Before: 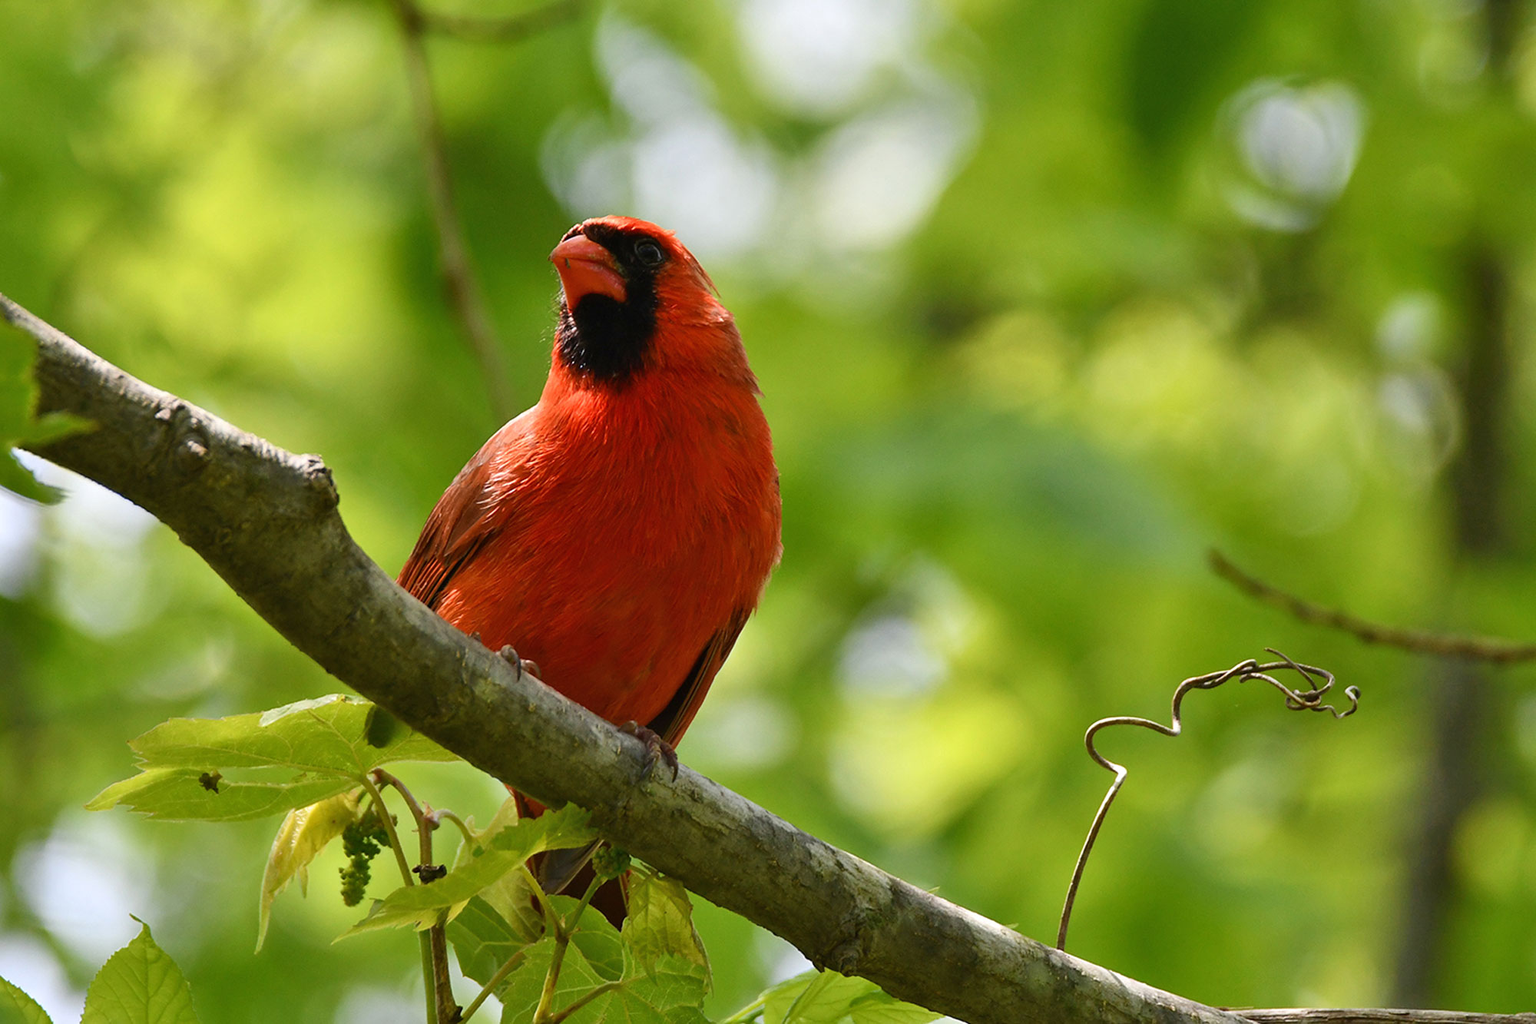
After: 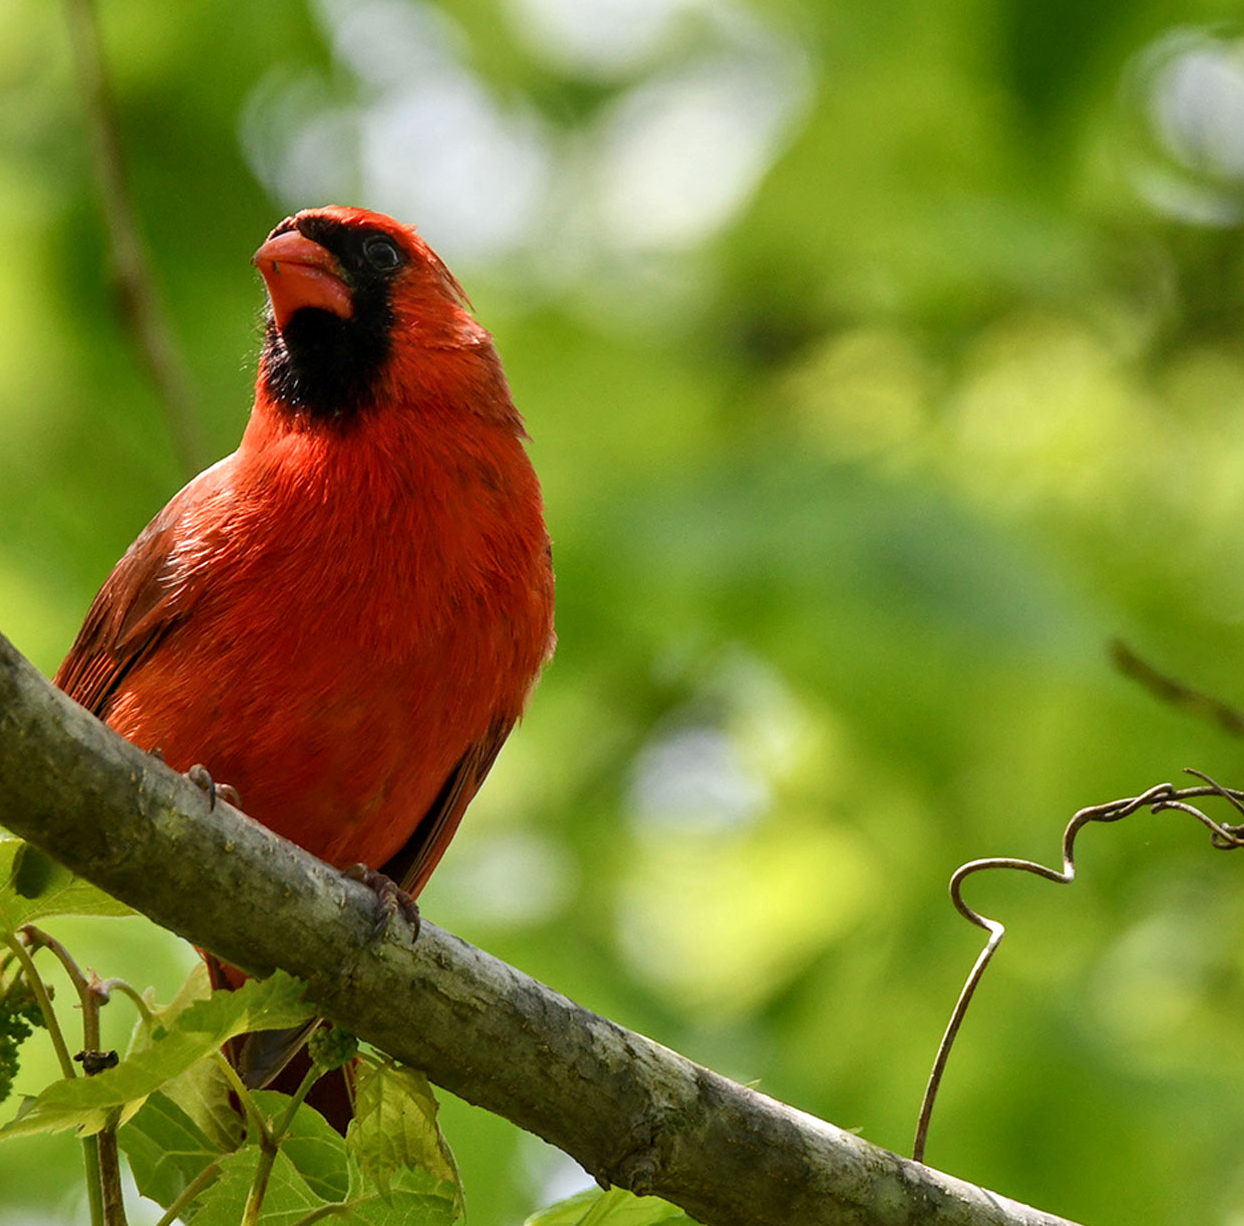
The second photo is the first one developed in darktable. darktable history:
local contrast: on, module defaults
crop and rotate: left 23.19%, top 5.637%, right 14.573%, bottom 2.366%
